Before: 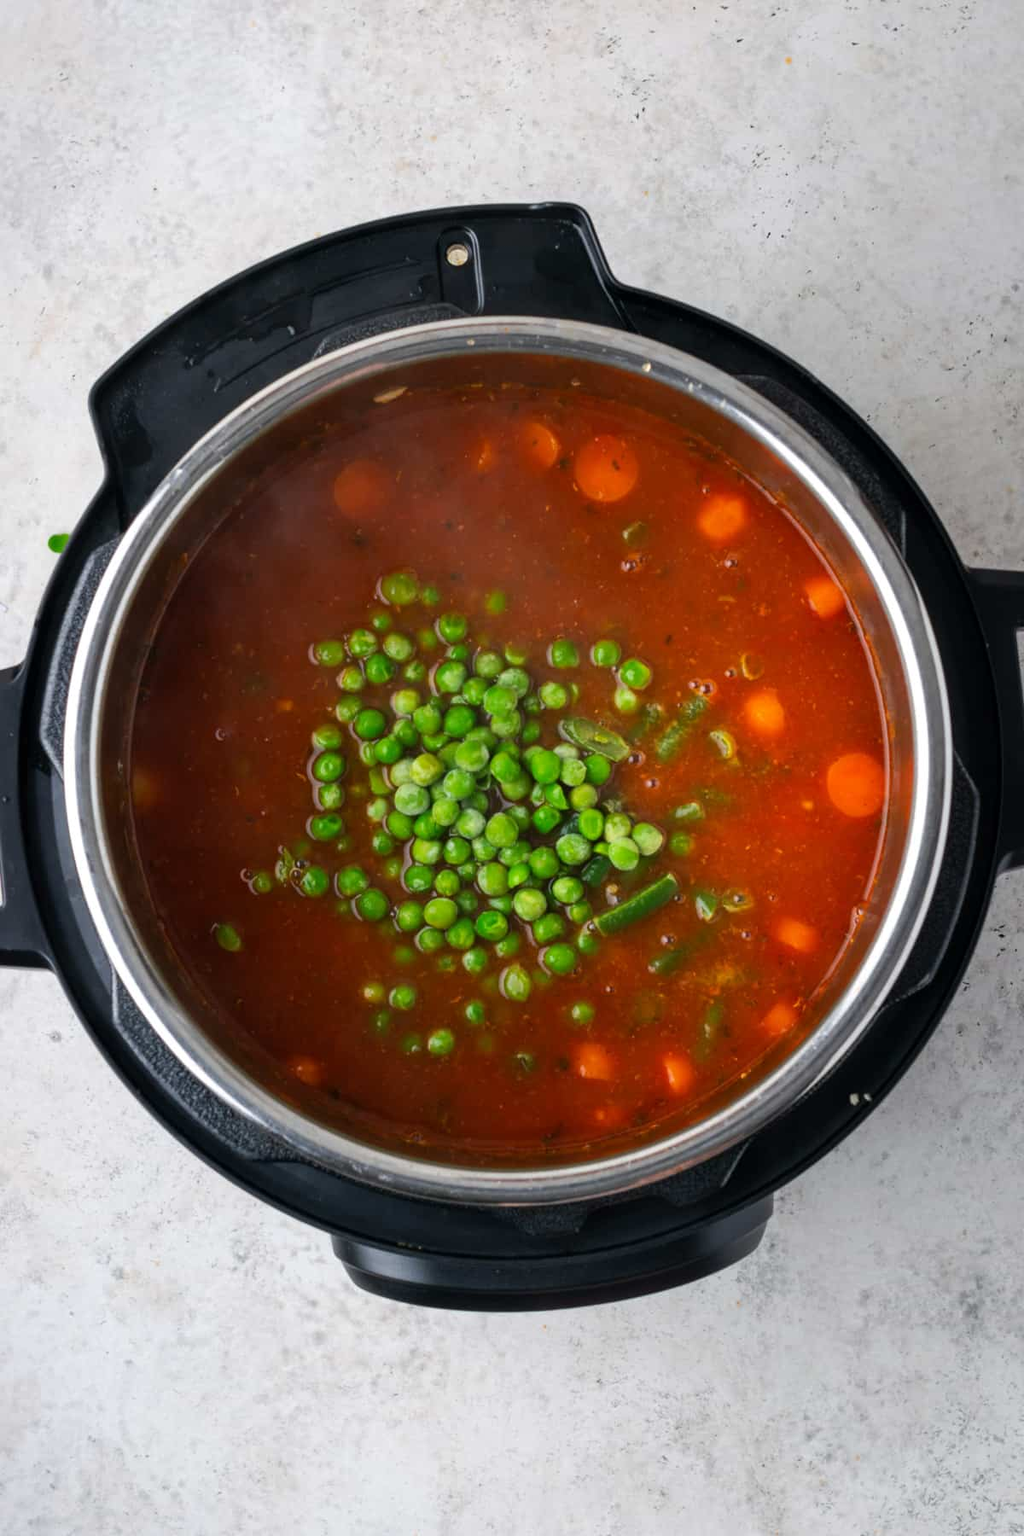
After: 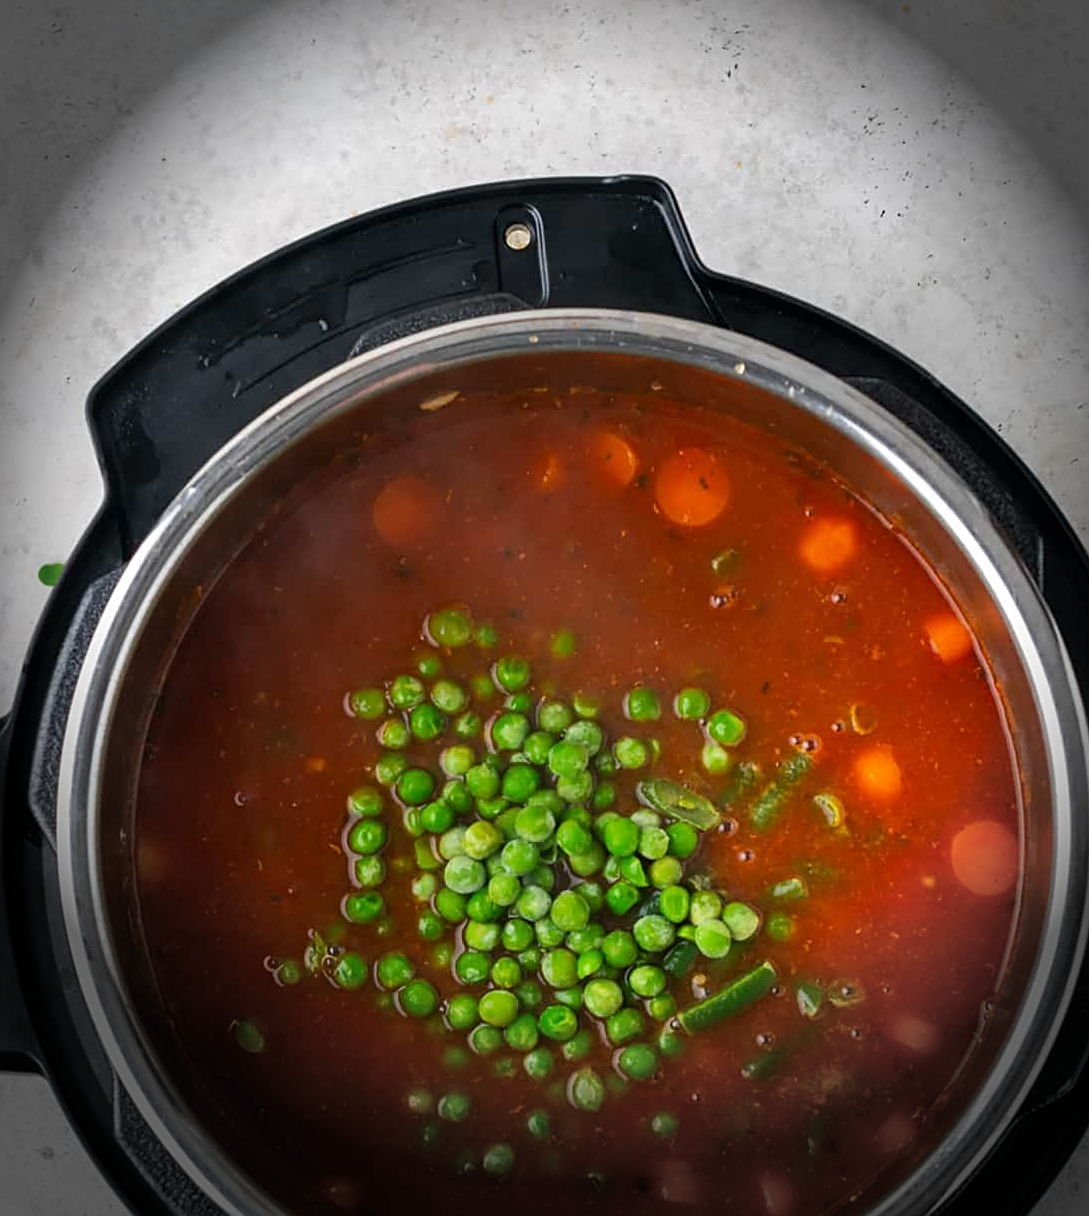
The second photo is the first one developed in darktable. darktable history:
sharpen: on, module defaults
crop: left 1.509%, top 3.452%, right 7.696%, bottom 28.452%
vignetting: fall-off start 76.42%, fall-off radius 27.36%, brightness -0.872, center (0.037, -0.09), width/height ratio 0.971
